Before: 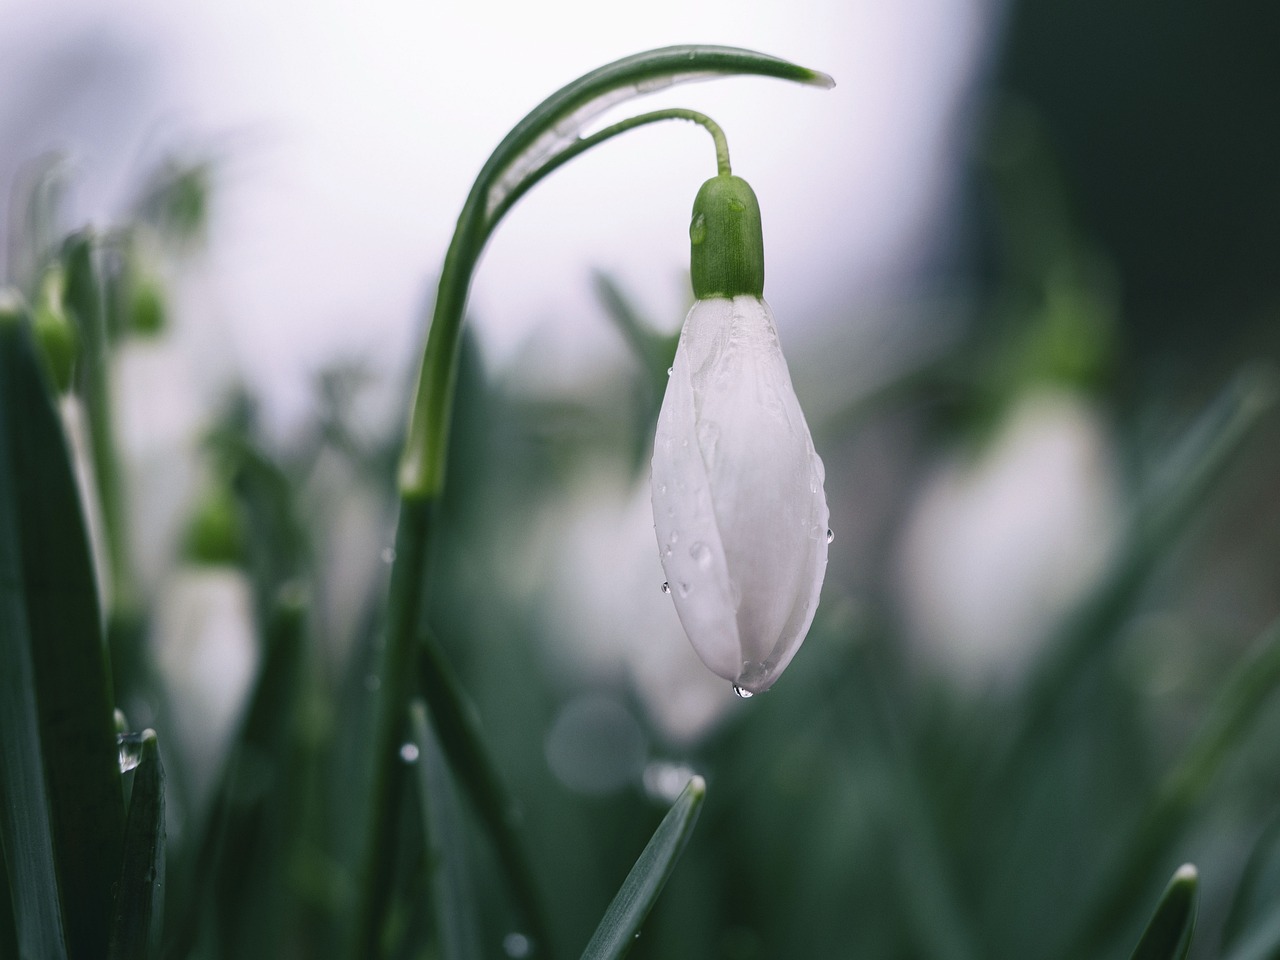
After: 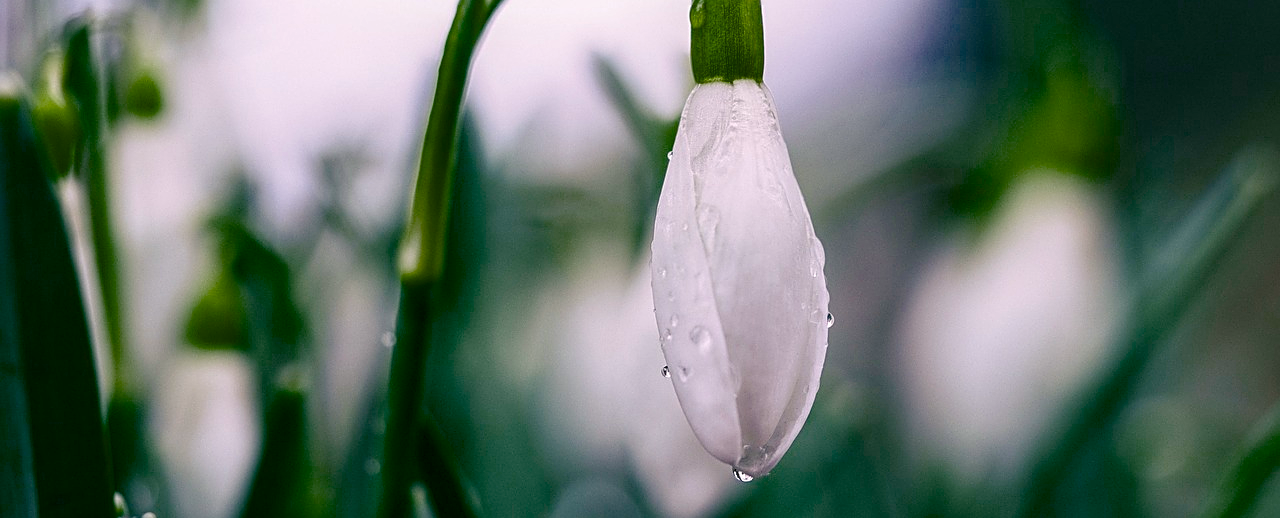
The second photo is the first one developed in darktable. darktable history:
local contrast: detail 130%
crop and rotate: top 22.596%, bottom 23.36%
color balance rgb: highlights gain › chroma 0.96%, highlights gain › hue 27.24°, linear chroma grading › global chroma 15.652%, perceptual saturation grading › global saturation 20%, perceptual saturation grading › highlights -25.581%, perceptual saturation grading › shadows 49.393%, global vibrance 16.662%, saturation formula JzAzBz (2021)
sharpen: on, module defaults
